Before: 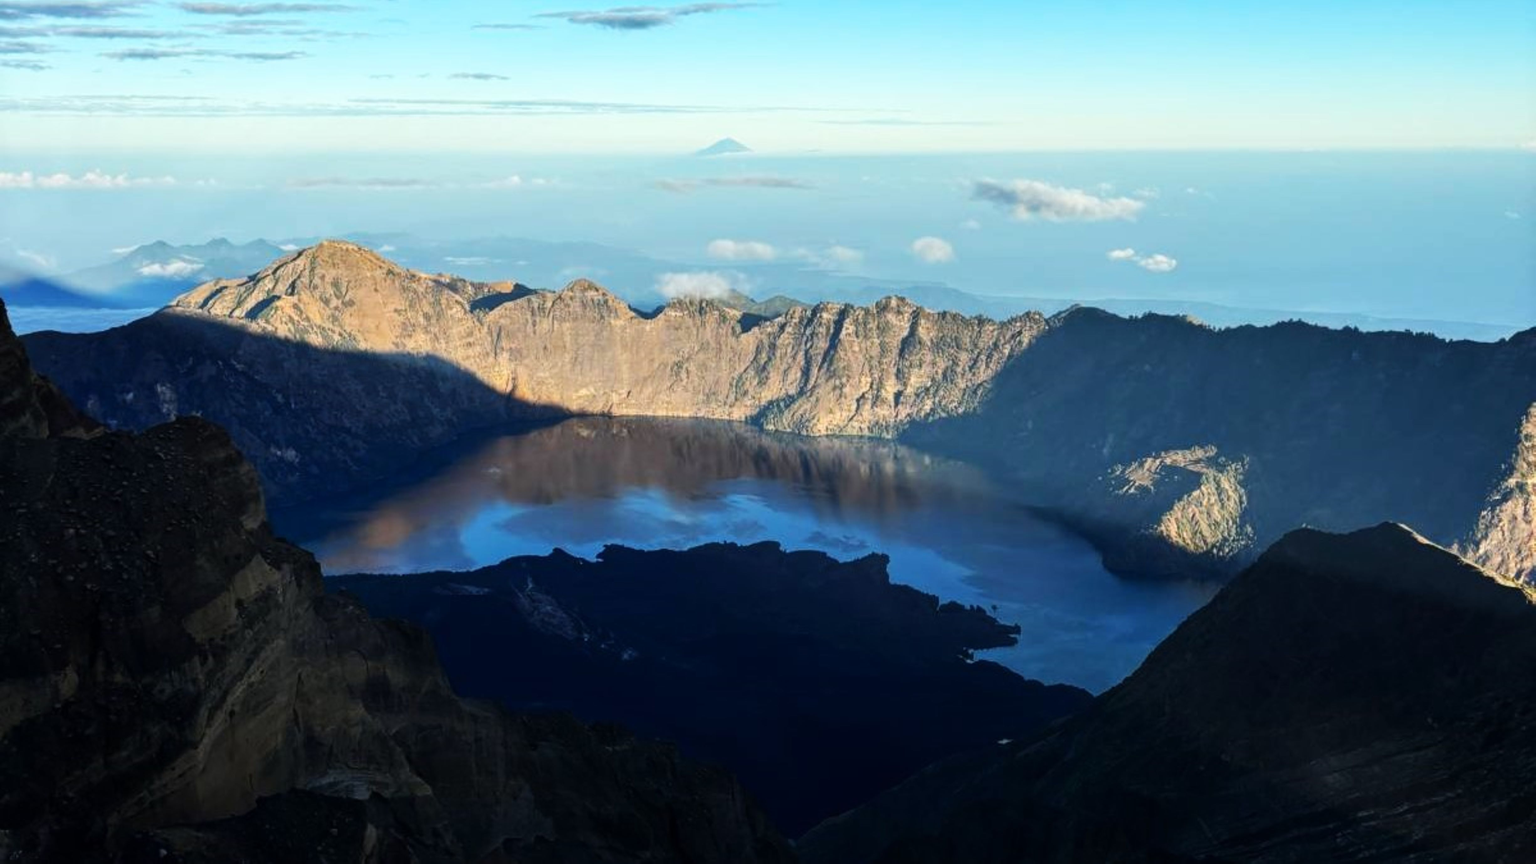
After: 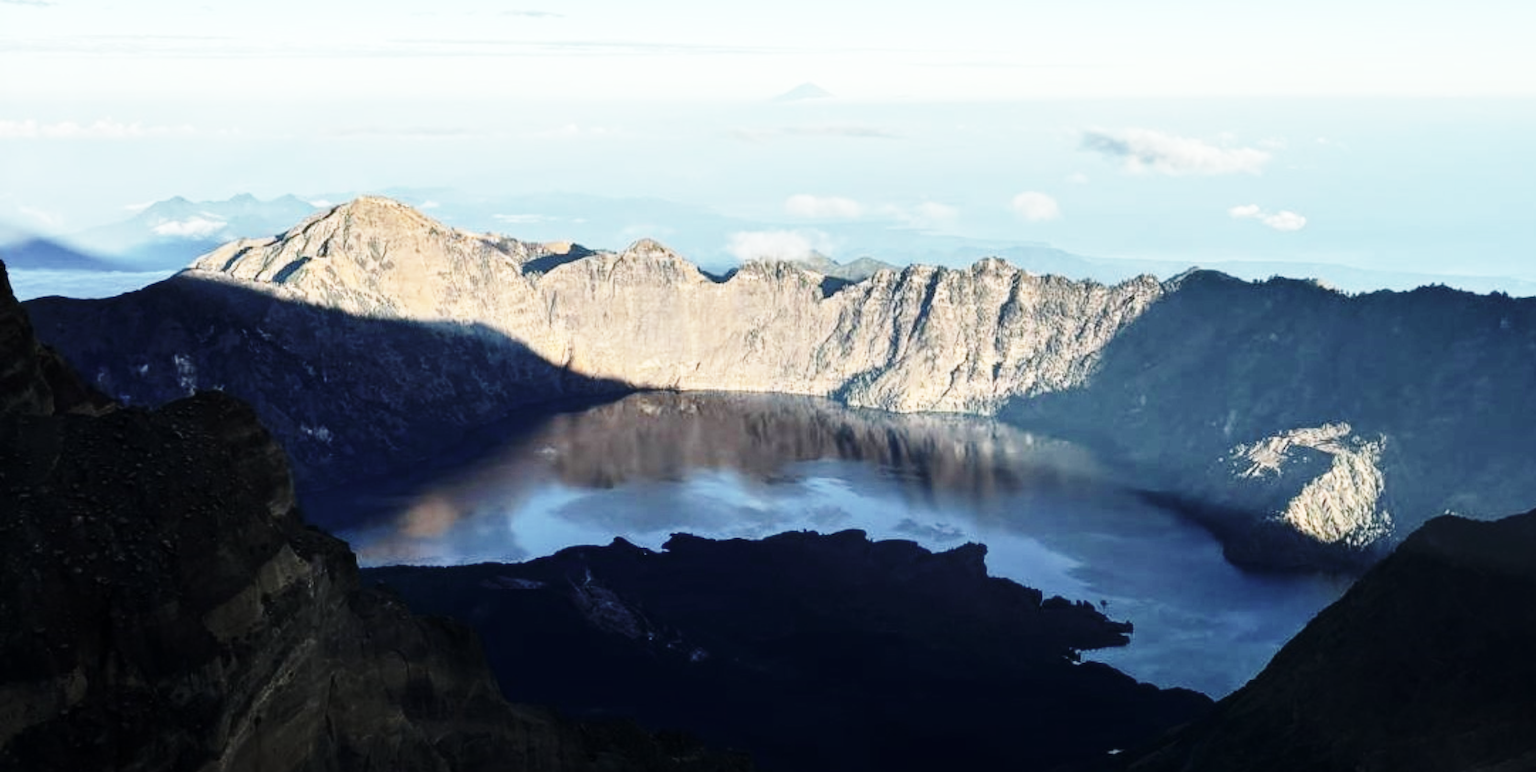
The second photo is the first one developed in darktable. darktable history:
contrast brightness saturation: contrast 0.101, saturation -0.361
base curve: curves: ch0 [(0, 0) (0.028, 0.03) (0.121, 0.232) (0.46, 0.748) (0.859, 0.968) (1, 1)], preserve colors none
crop: top 7.45%, right 9.872%, bottom 11.939%
